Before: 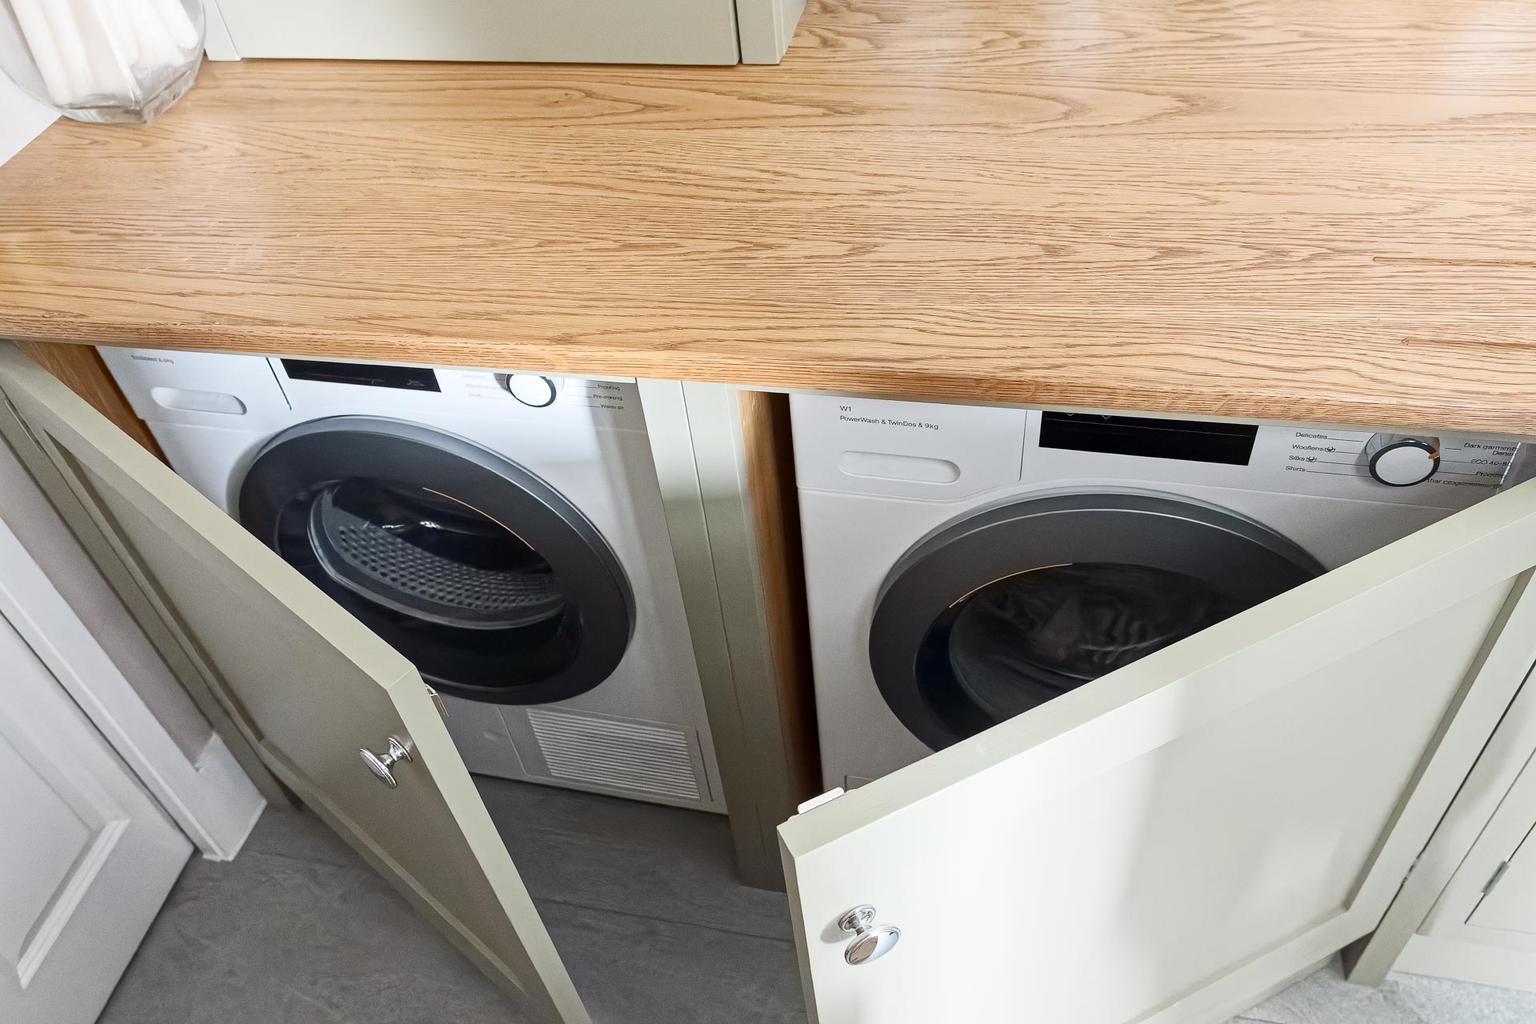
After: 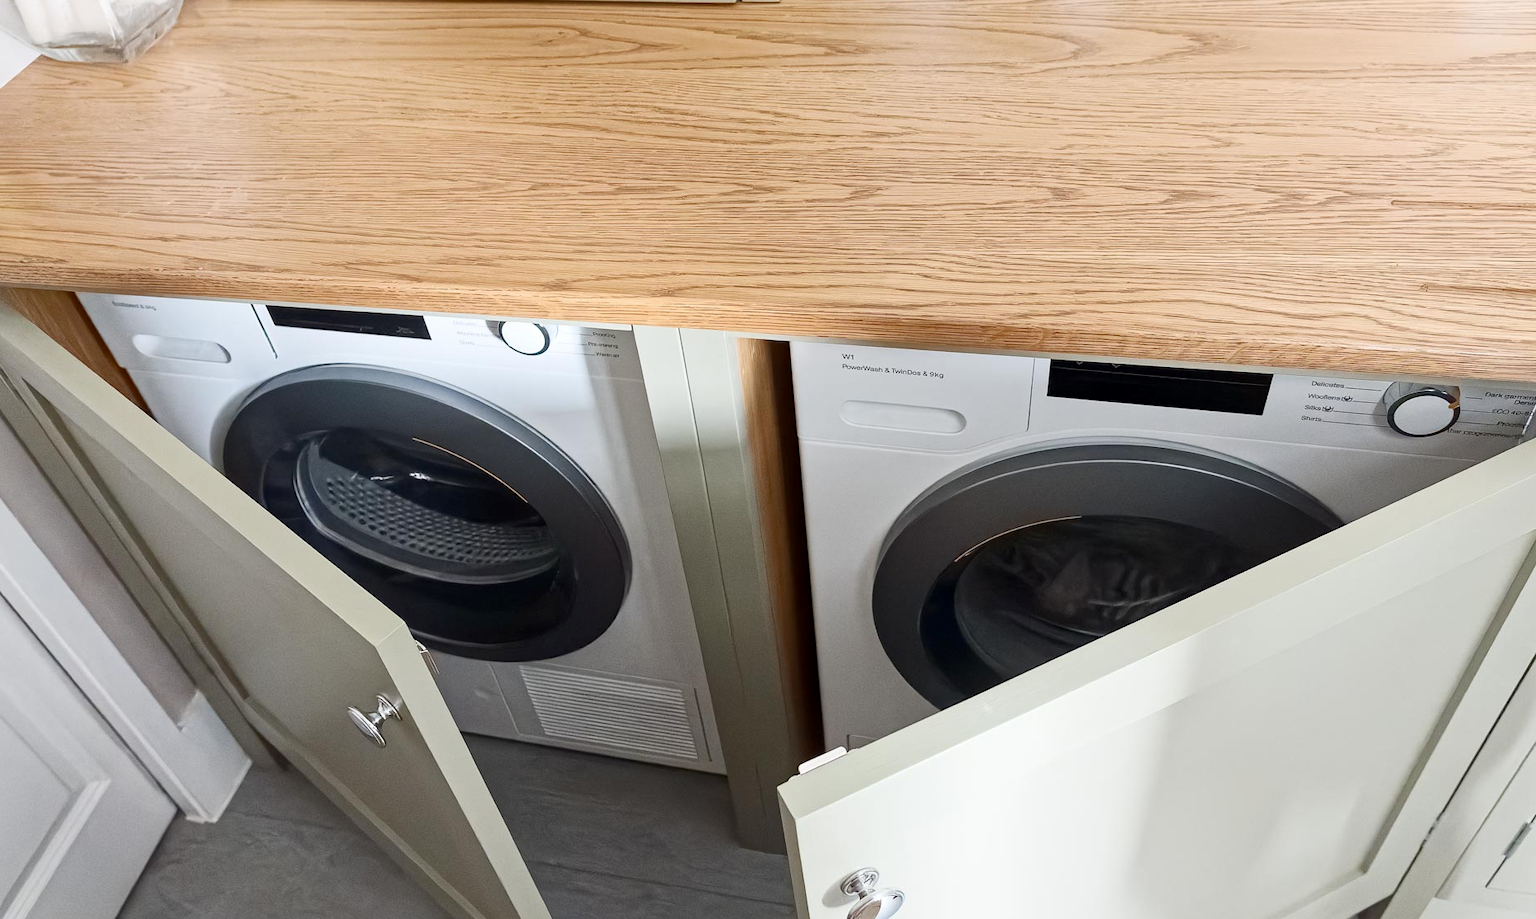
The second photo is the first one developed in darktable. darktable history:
exposure: black level correction 0.001, exposure 0.5 EV, compensate exposure bias true, compensate highlight preservation false
crop: left 1.507%, top 6.147%, right 1.379%, bottom 6.637%
